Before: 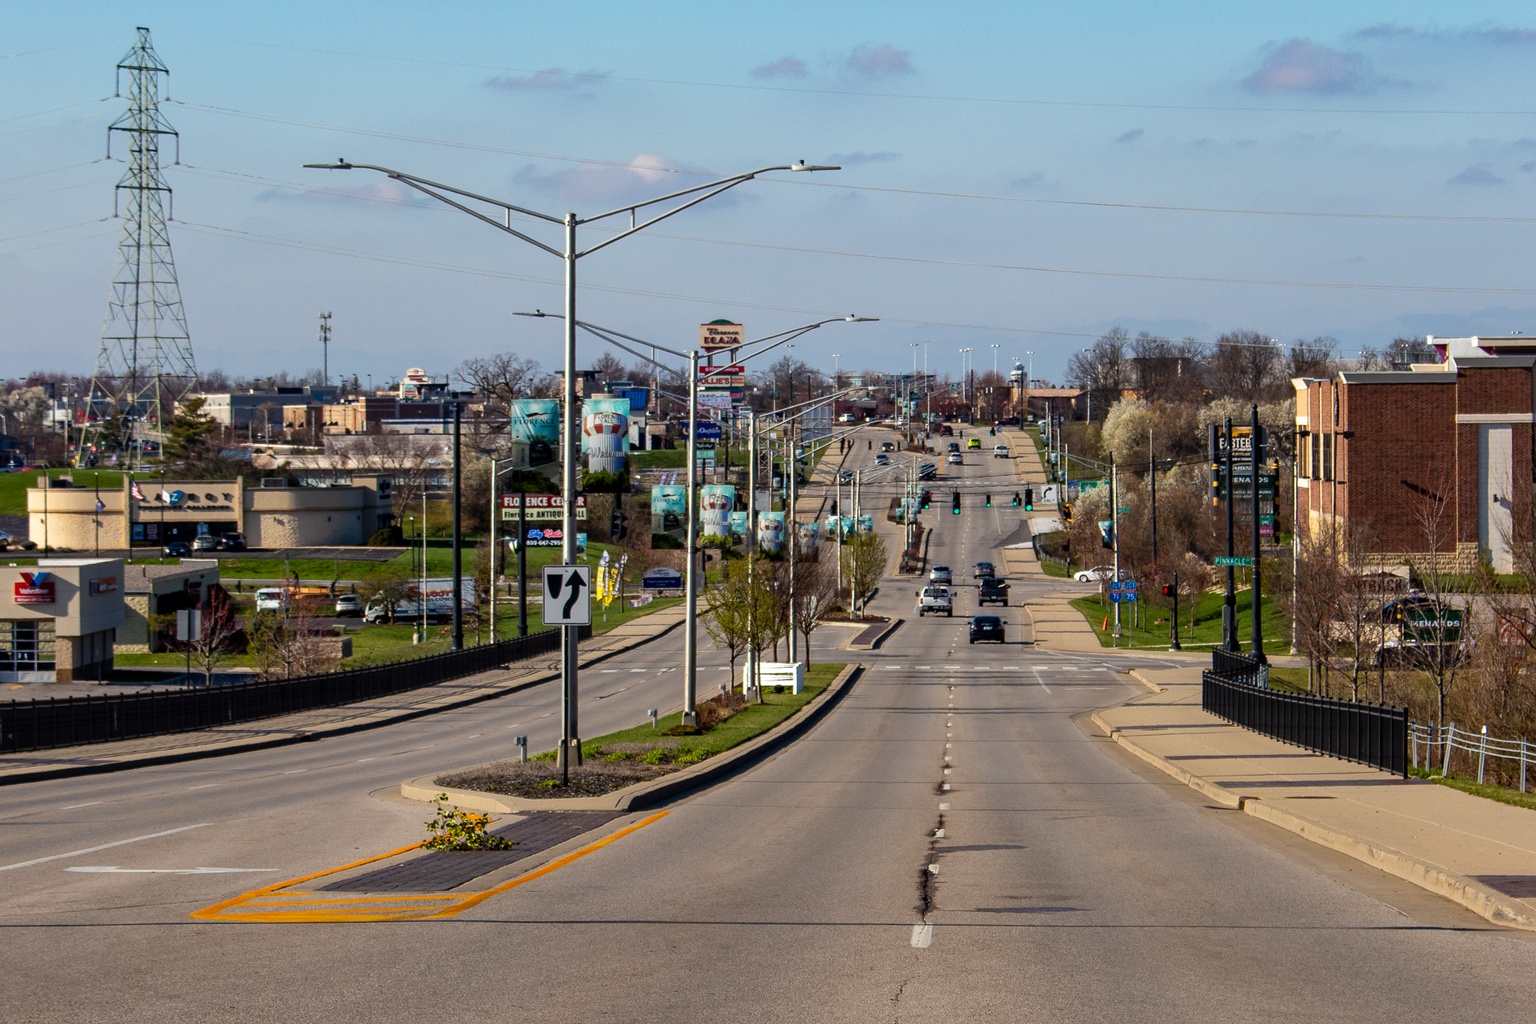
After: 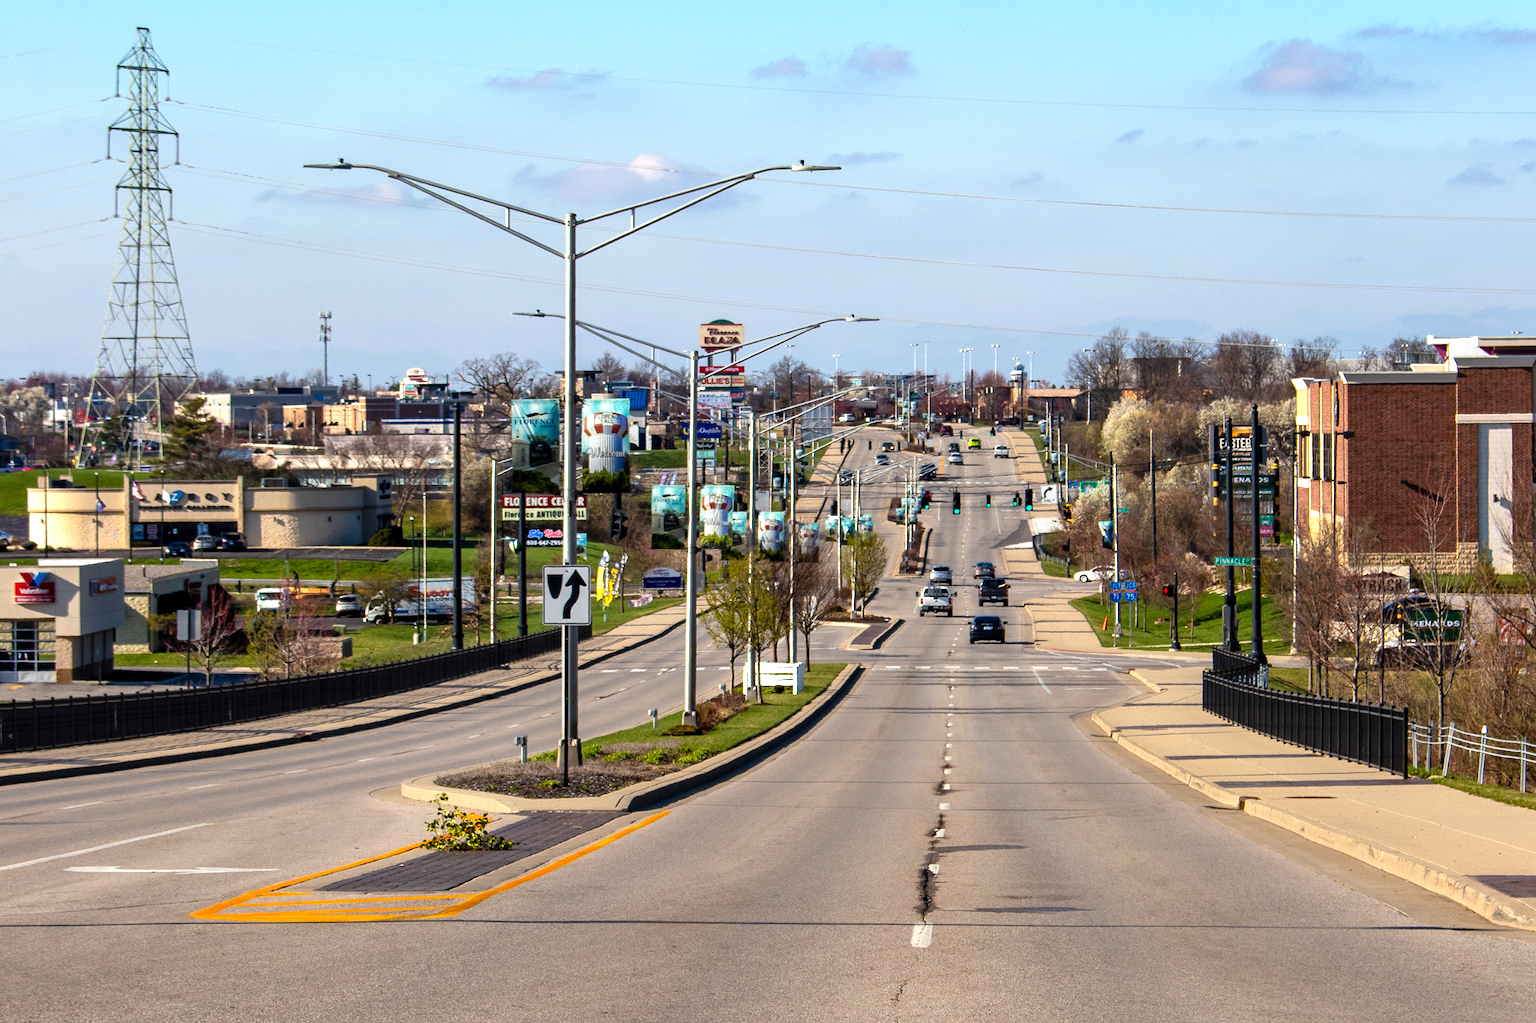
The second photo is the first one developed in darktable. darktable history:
exposure: exposure 0.69 EV, compensate highlight preservation false
